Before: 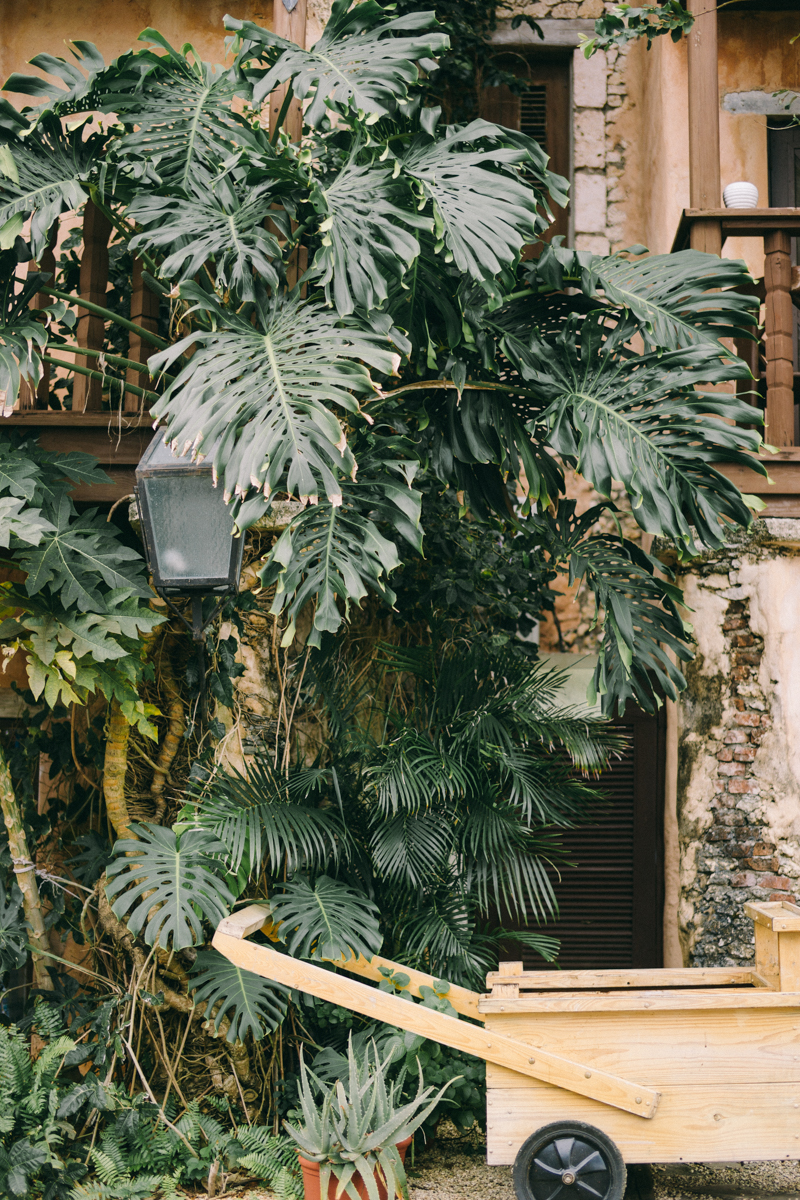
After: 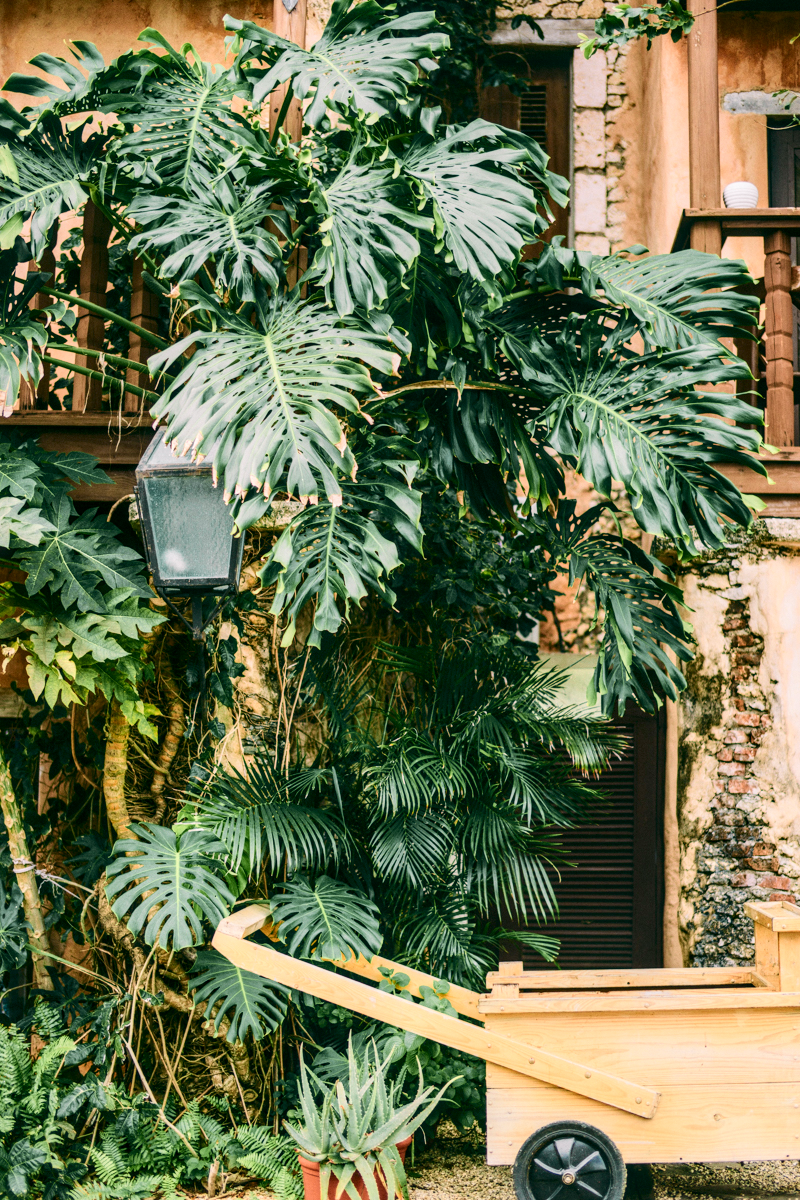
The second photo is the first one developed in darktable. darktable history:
tone curve: curves: ch0 [(0, 0.003) (0.044, 0.025) (0.12, 0.089) (0.197, 0.168) (0.281, 0.273) (0.468, 0.548) (0.583, 0.691) (0.701, 0.815) (0.86, 0.922) (1, 0.982)]; ch1 [(0, 0) (0.232, 0.214) (0.404, 0.376) (0.461, 0.425) (0.493, 0.481) (0.501, 0.5) (0.517, 0.524) (0.55, 0.585) (0.598, 0.651) (0.671, 0.735) (0.796, 0.85) (1, 1)]; ch2 [(0, 0) (0.249, 0.216) (0.357, 0.317) (0.448, 0.432) (0.478, 0.492) (0.498, 0.499) (0.517, 0.527) (0.537, 0.564) (0.569, 0.617) (0.61, 0.659) (0.706, 0.75) (0.808, 0.809) (0.991, 0.968)], color space Lab, independent channels, preserve colors none
local contrast: detail 130%
color zones: curves: ch1 [(0.077, 0.436) (0.25, 0.5) (0.75, 0.5)]
contrast brightness saturation: saturation -0.06
